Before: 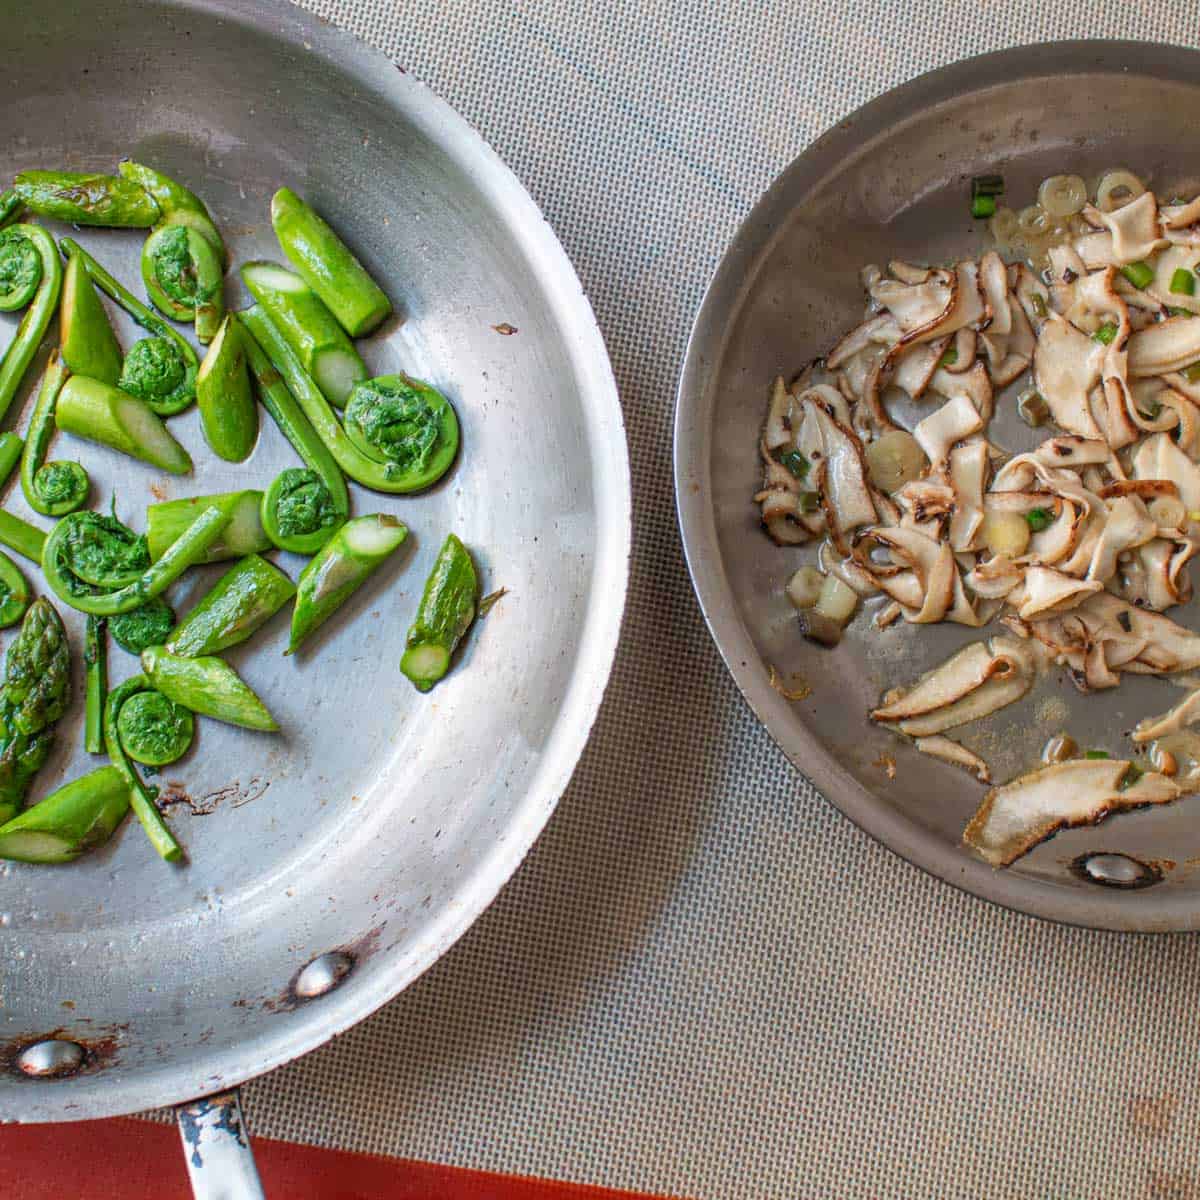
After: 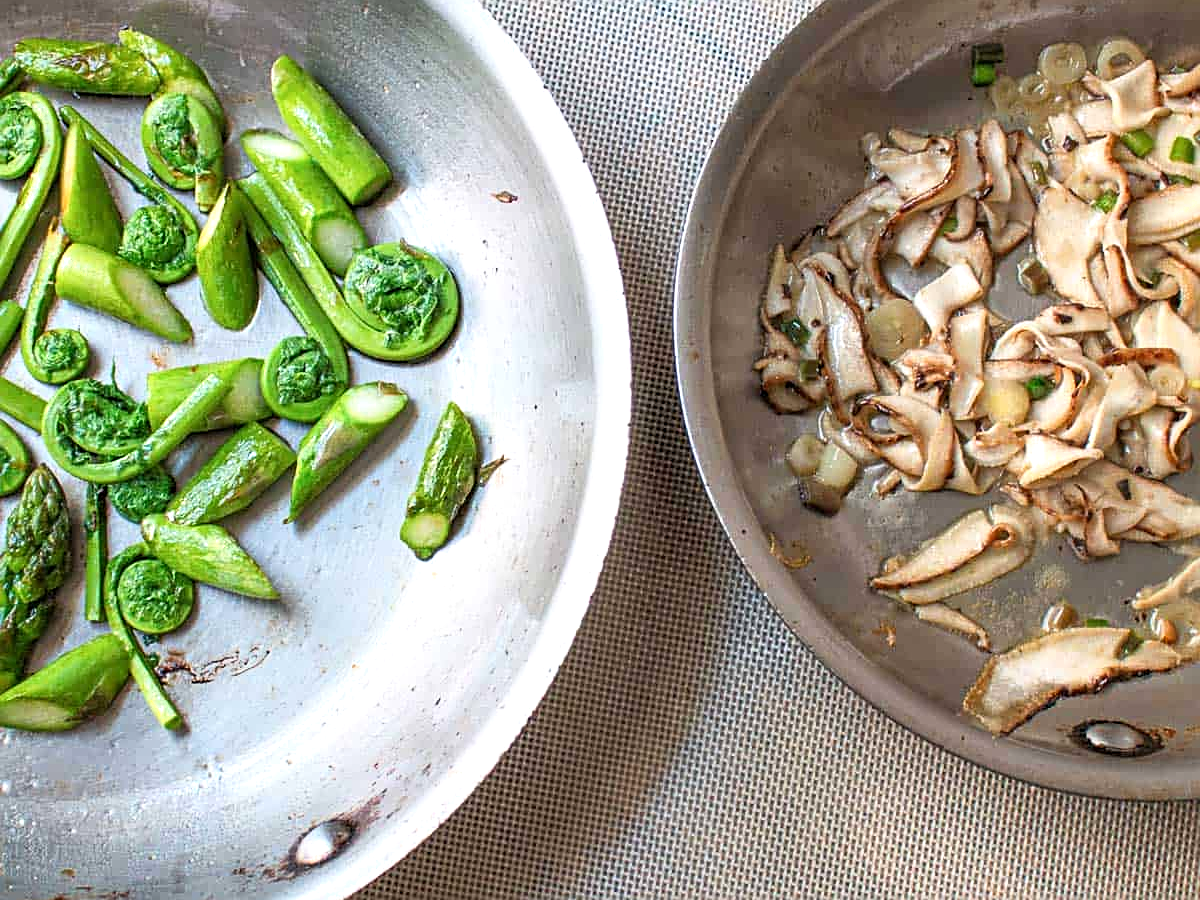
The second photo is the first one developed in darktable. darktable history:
crop: top 11.038%, bottom 13.949%
sharpen: on, module defaults
shadows and highlights: shadows 0.848, highlights 41.93
tone equalizer: -8 EV -0.401 EV, -7 EV -0.4 EV, -6 EV -0.356 EV, -5 EV -0.229 EV, -3 EV 0.242 EV, -2 EV 0.342 EV, -1 EV 0.409 EV, +0 EV 0.42 EV
